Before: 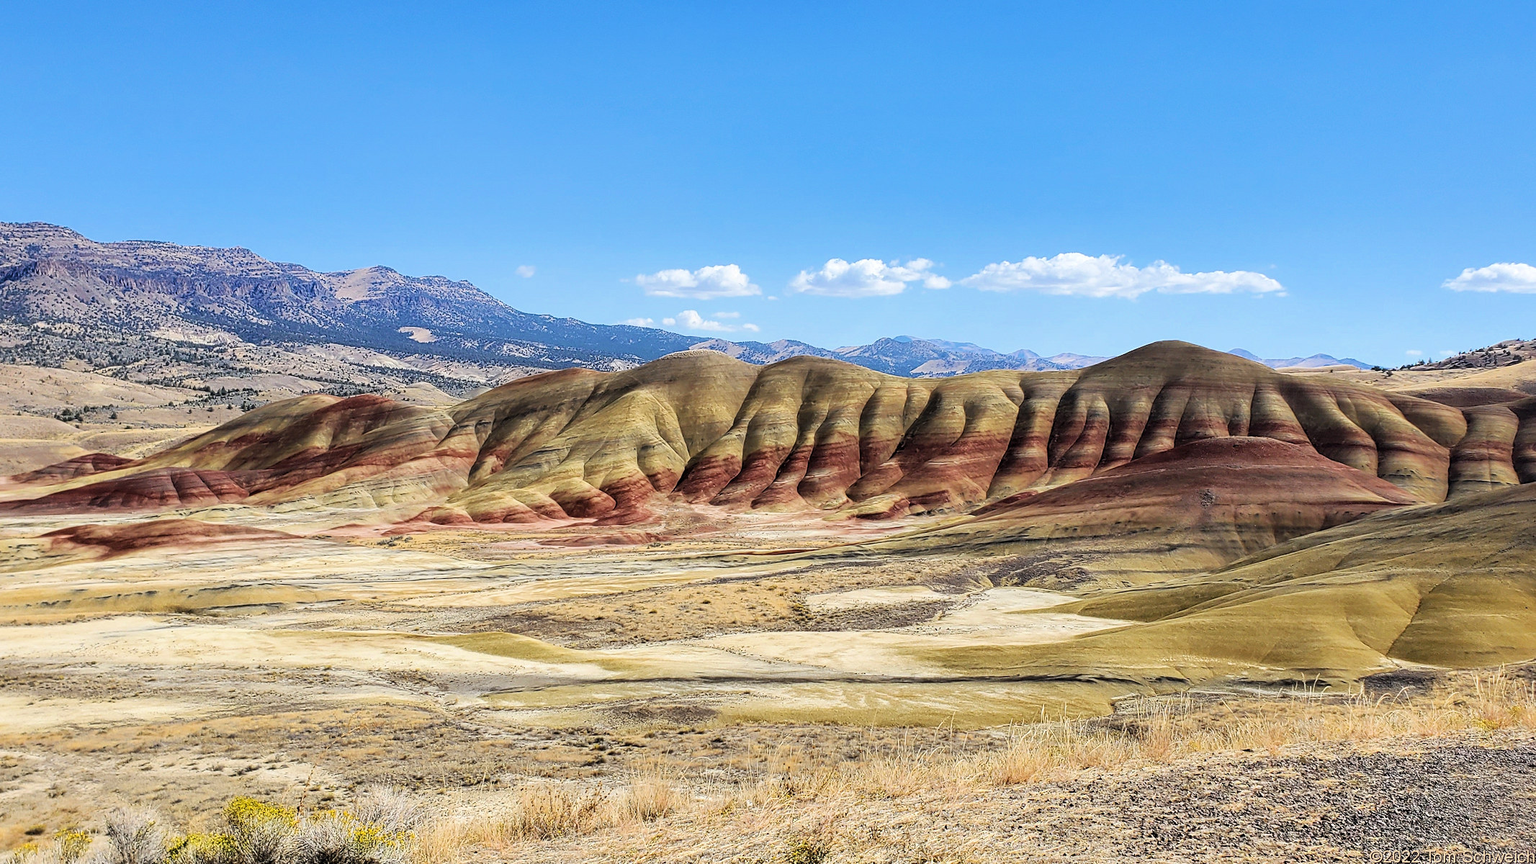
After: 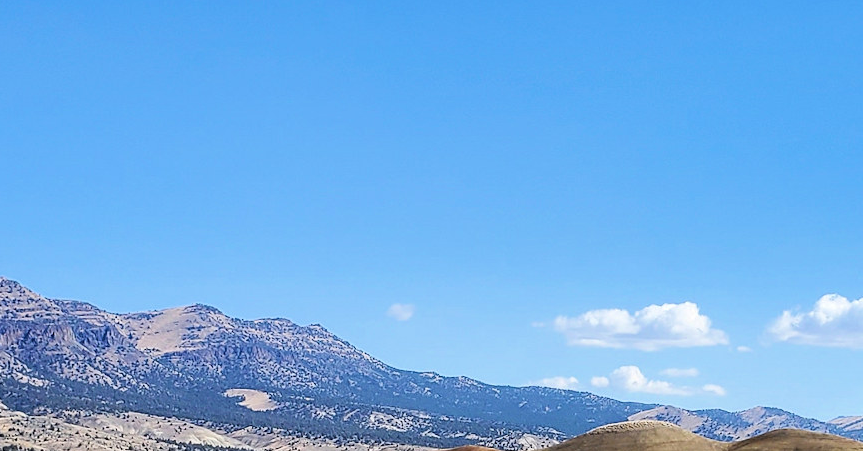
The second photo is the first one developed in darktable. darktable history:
crop: left 15.464%, top 5.456%, right 44.033%, bottom 56.898%
